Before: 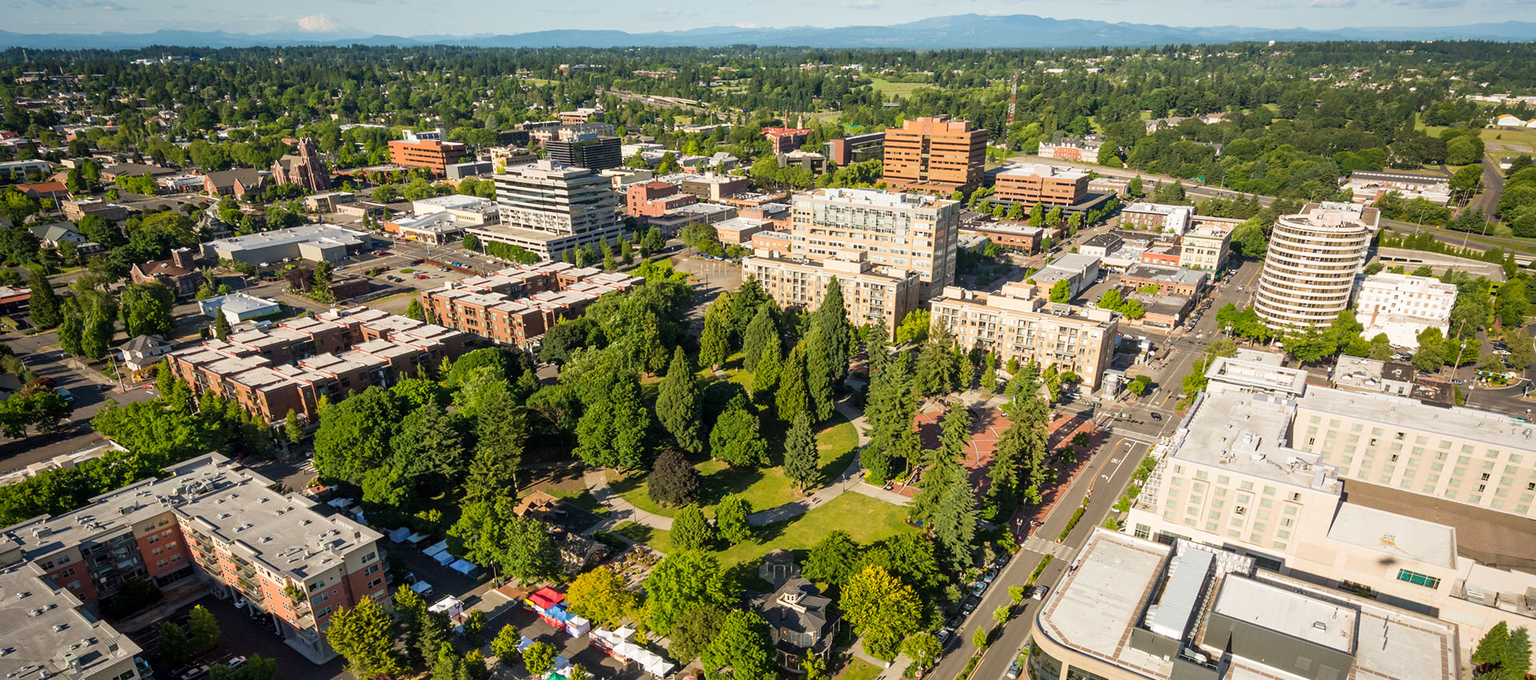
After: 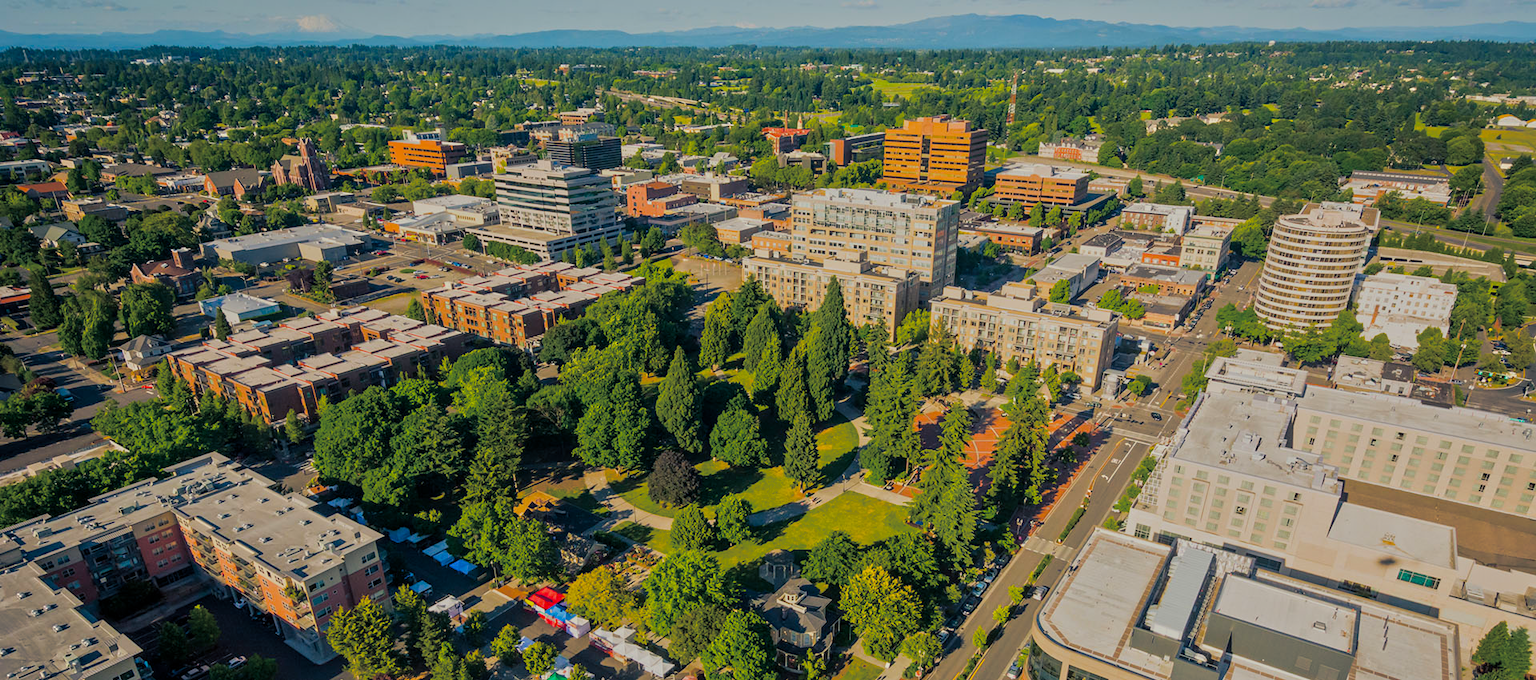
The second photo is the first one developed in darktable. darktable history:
split-toning: shadows › hue 216°, shadows › saturation 1, highlights › hue 57.6°, balance -33.4
tone equalizer: -8 EV -0.002 EV, -7 EV 0.005 EV, -6 EV -0.008 EV, -5 EV 0.007 EV, -4 EV -0.042 EV, -3 EV -0.233 EV, -2 EV -0.662 EV, -1 EV -0.983 EV, +0 EV -0.969 EV, smoothing diameter 2%, edges refinement/feathering 20, mask exposure compensation -1.57 EV, filter diffusion 5
color balance rgb: linear chroma grading › global chroma 15%, perceptual saturation grading › global saturation 30%
